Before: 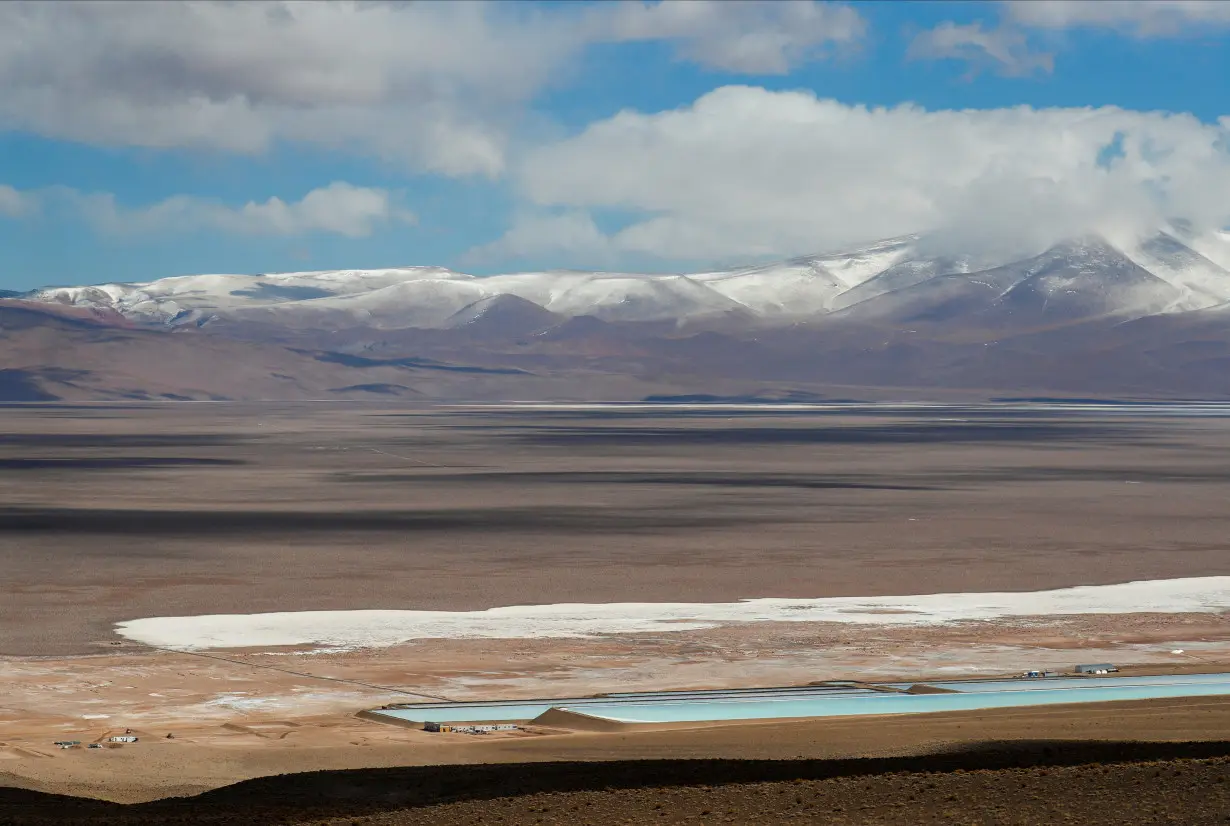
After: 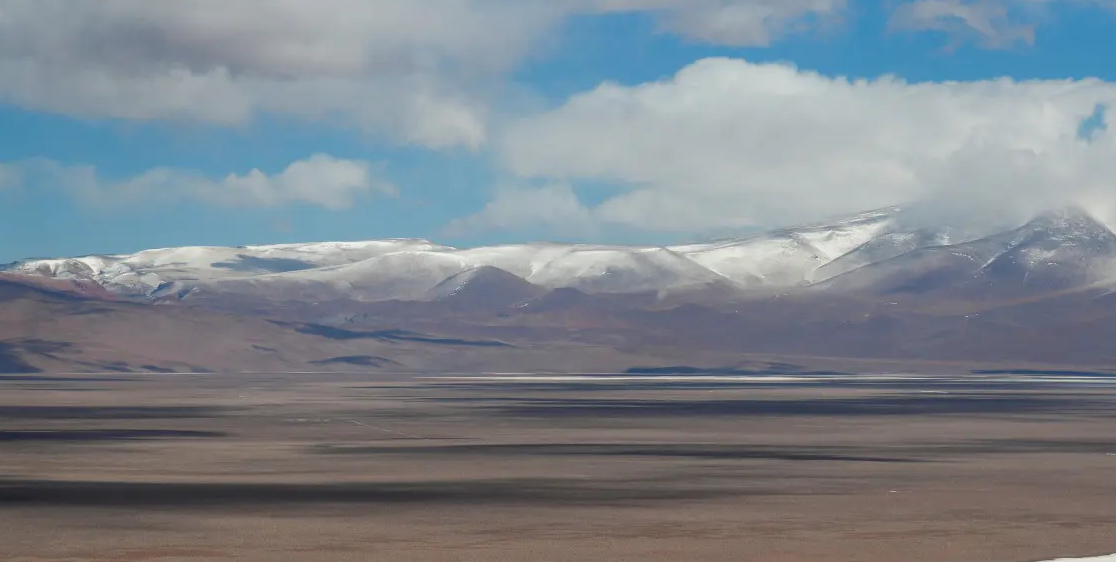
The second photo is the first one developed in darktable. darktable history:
crop: left 1.578%, top 3.453%, right 7.689%, bottom 28.459%
